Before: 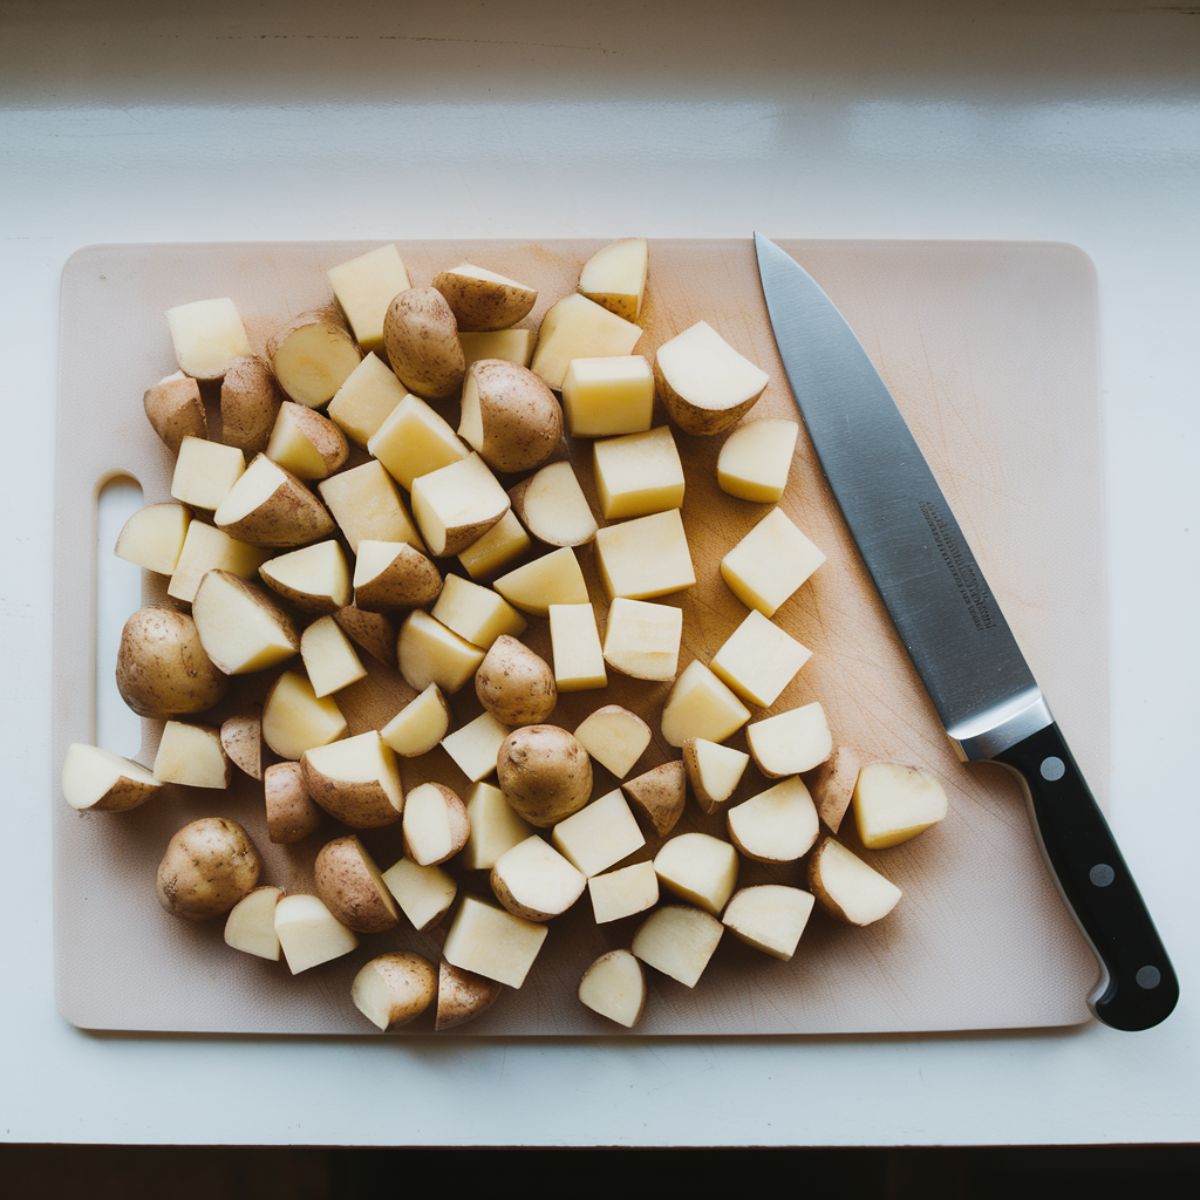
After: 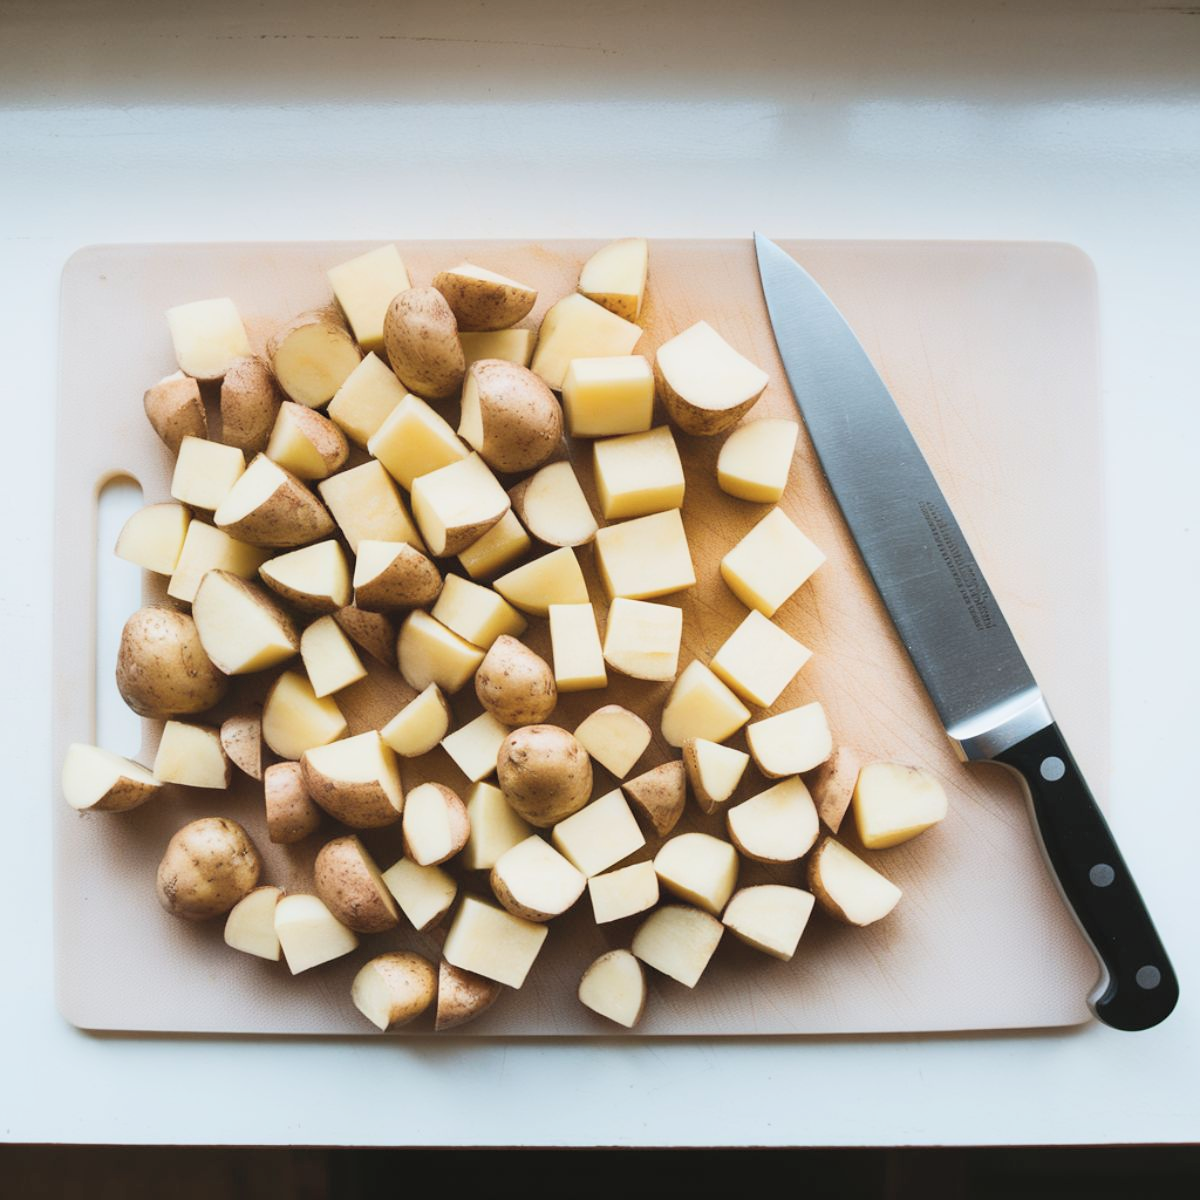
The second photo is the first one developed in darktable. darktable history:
white balance: red 1, blue 1
exposure: black level correction 0.001, compensate highlight preservation false
contrast brightness saturation: contrast 0.14, brightness 0.21
